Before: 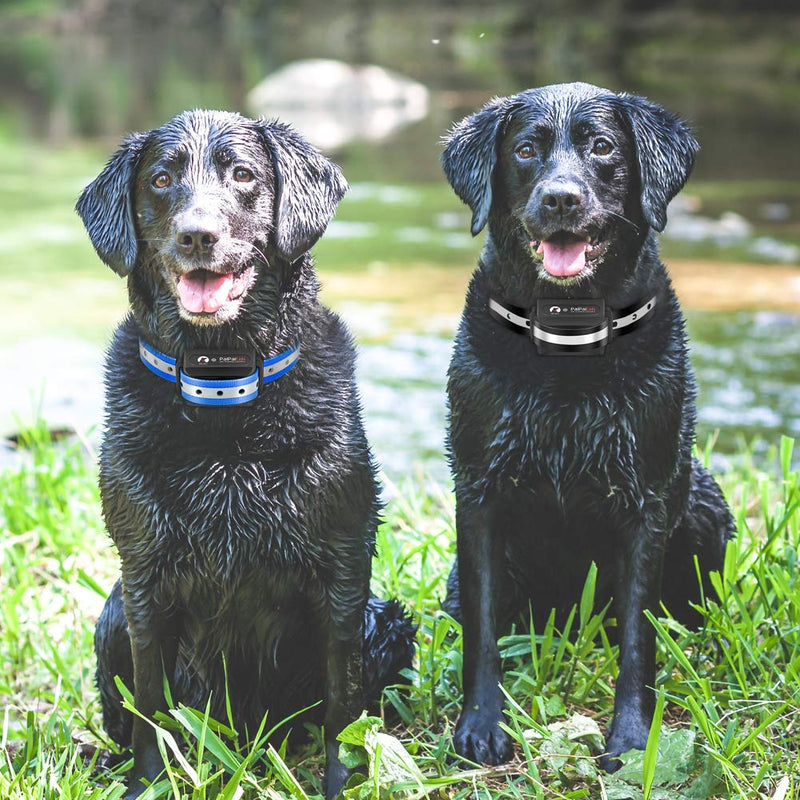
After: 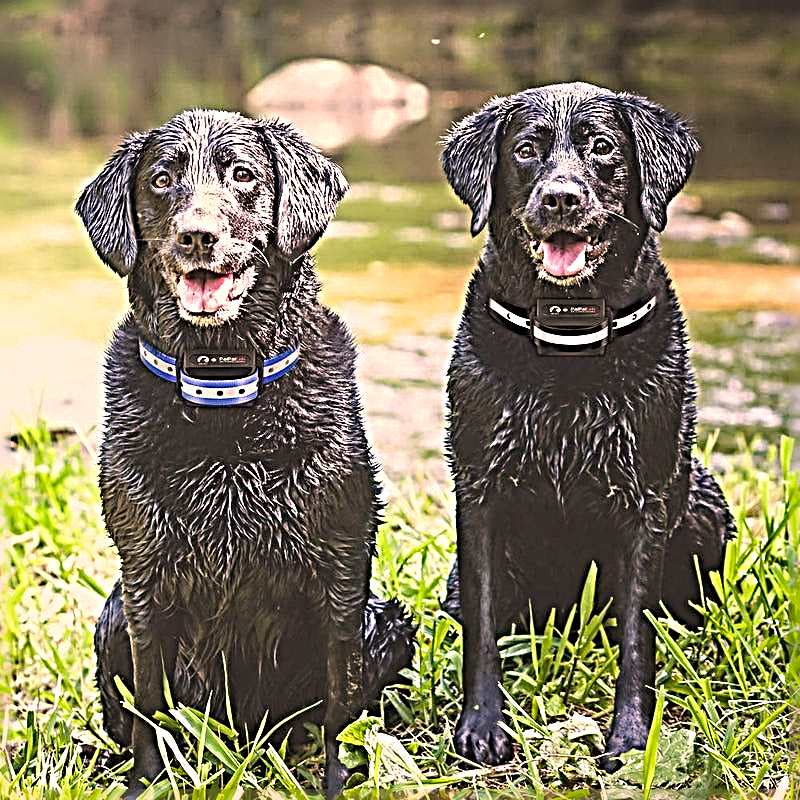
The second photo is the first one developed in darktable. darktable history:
sharpen: radius 4.001, amount 2
color correction: highlights a* 17.88, highlights b* 18.79
